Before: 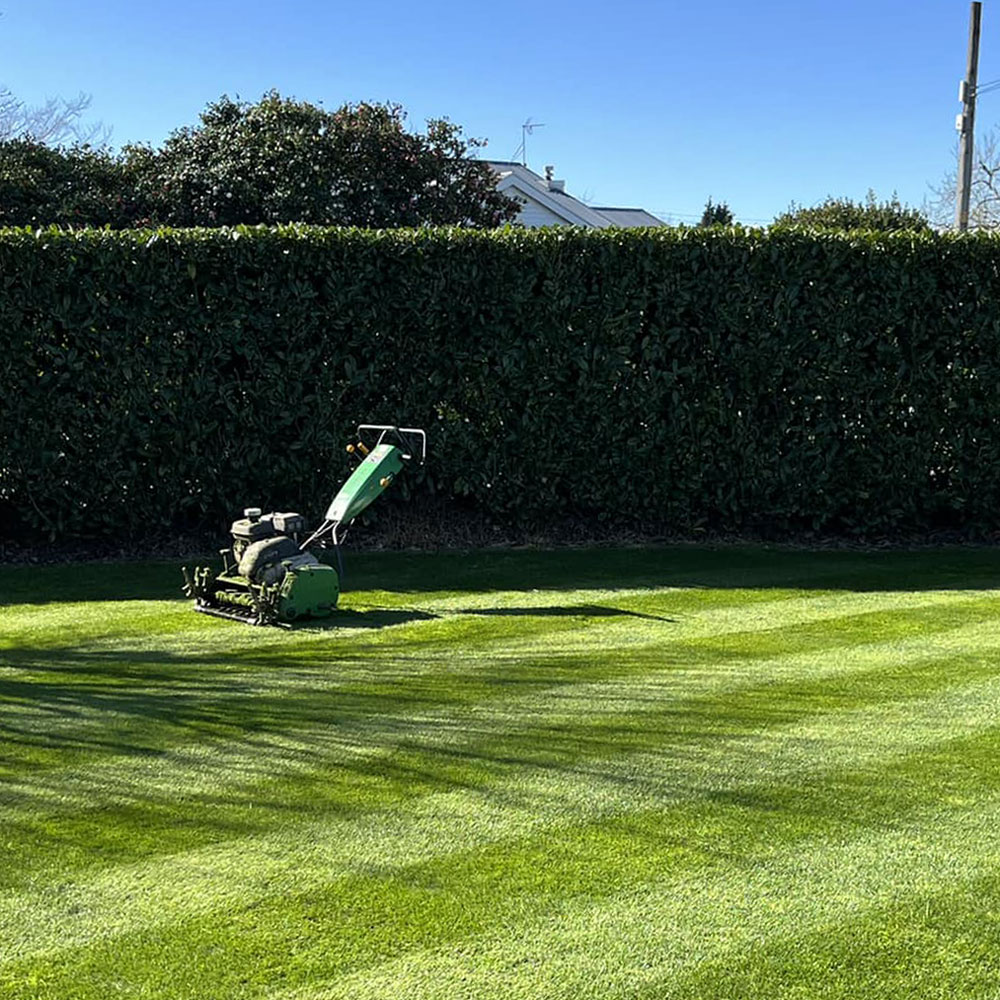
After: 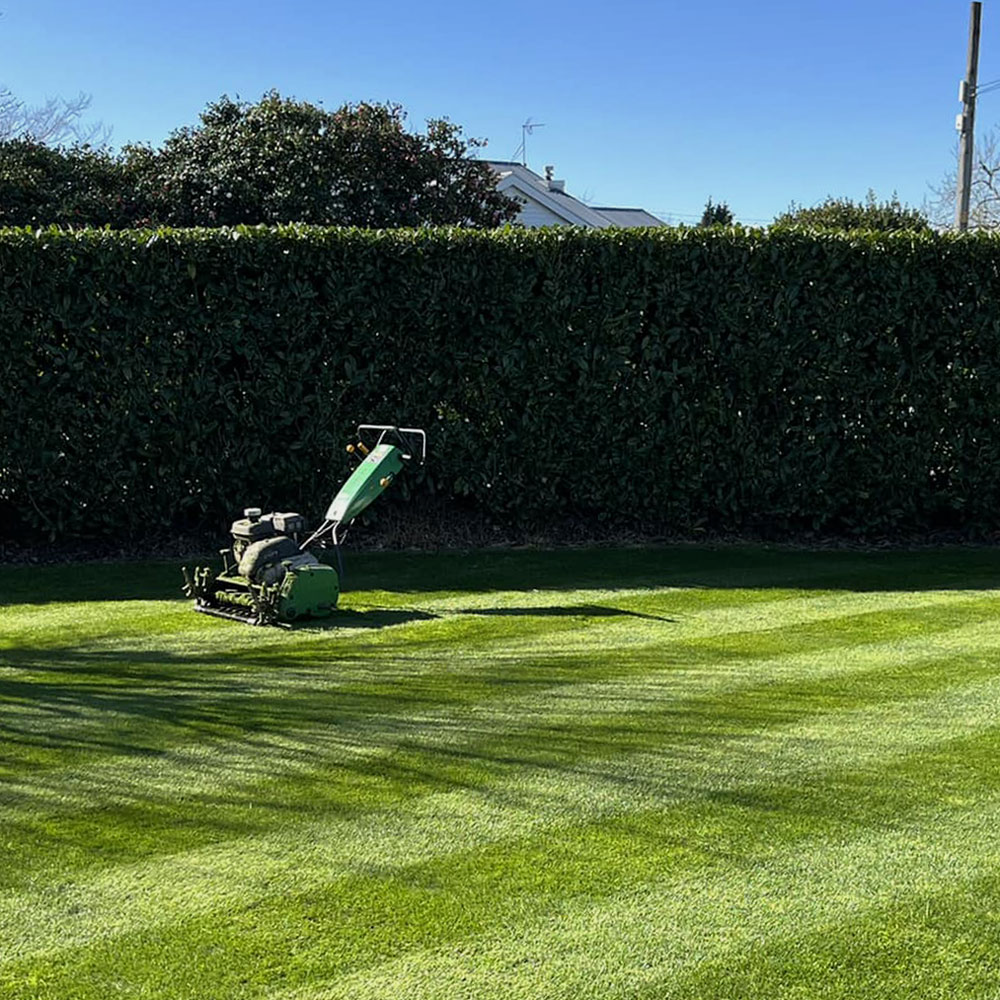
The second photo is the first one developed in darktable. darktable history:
exposure: exposure -0.184 EV, compensate highlight preservation false
